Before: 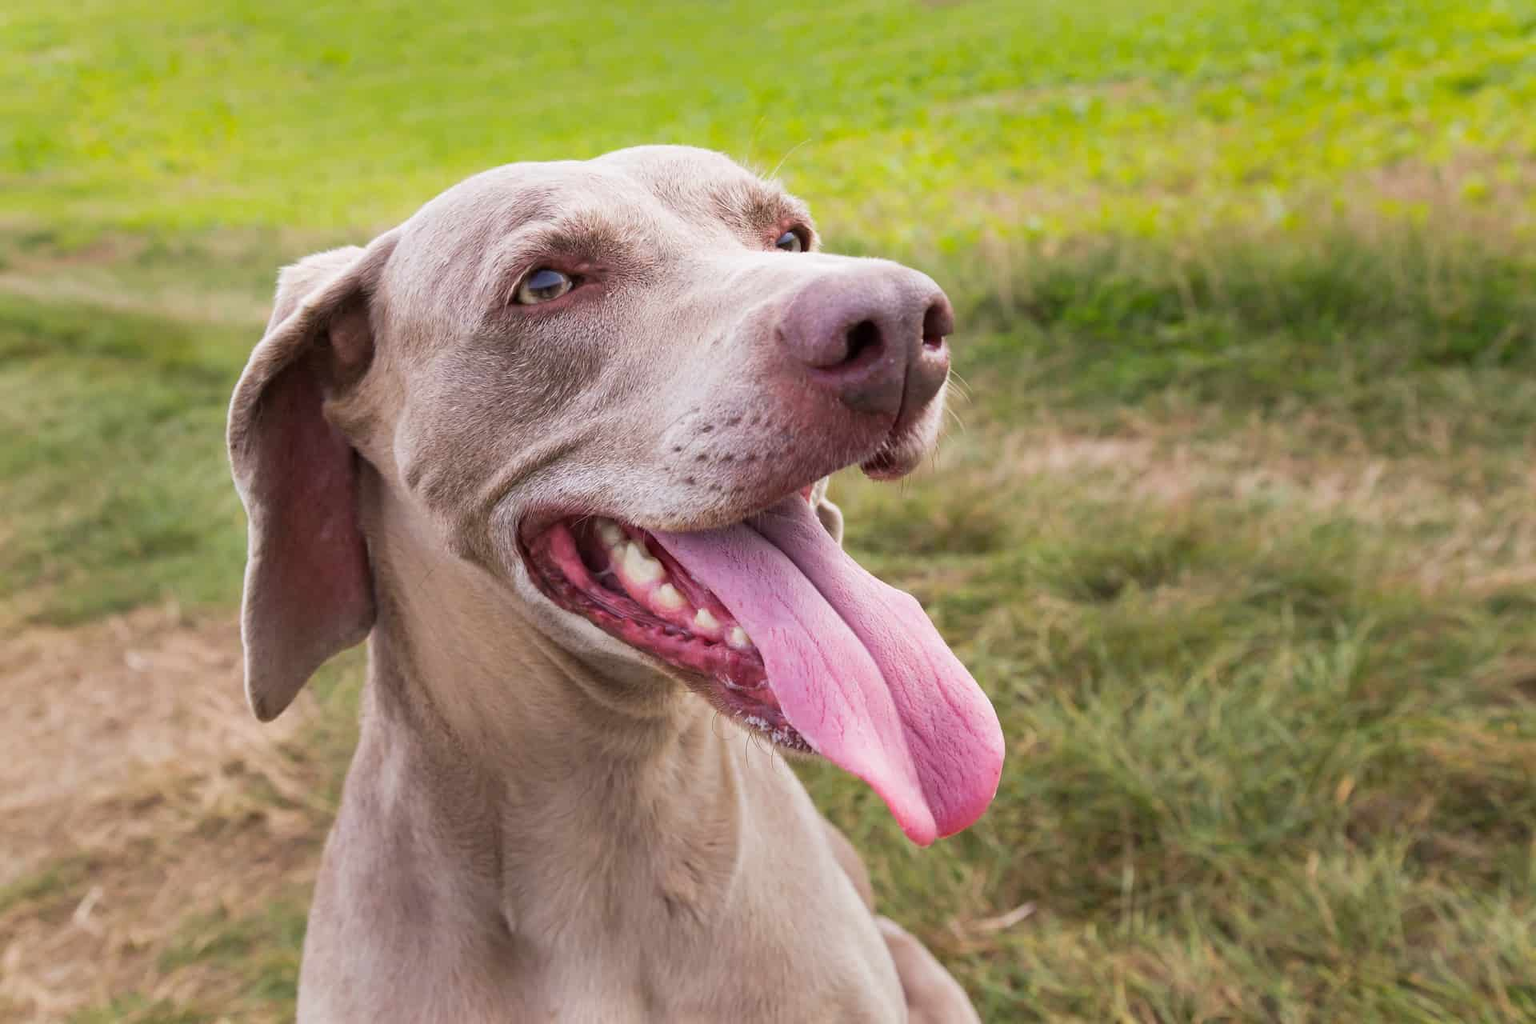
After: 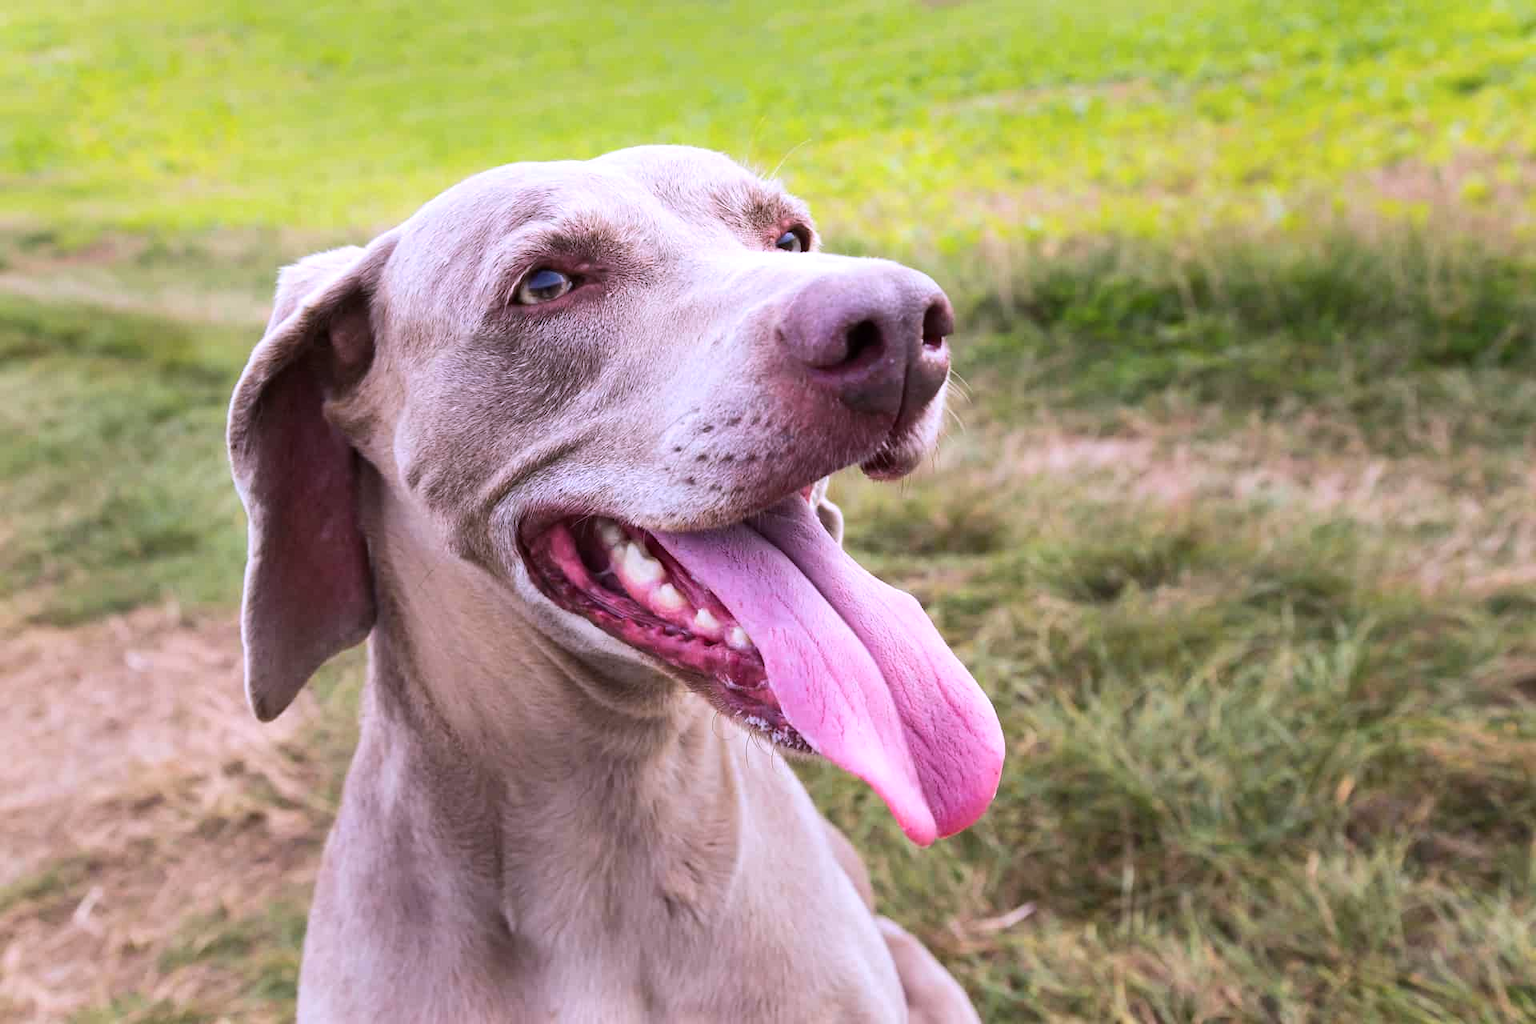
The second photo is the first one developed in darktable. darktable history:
contrast brightness saturation: contrast 0.1, brightness 0.02, saturation 0.02
tone equalizer: -8 EV -0.417 EV, -7 EV -0.389 EV, -6 EV -0.333 EV, -5 EV -0.222 EV, -3 EV 0.222 EV, -2 EV 0.333 EV, -1 EV 0.389 EV, +0 EV 0.417 EV, edges refinement/feathering 500, mask exposure compensation -1.57 EV, preserve details no
color calibration: output R [0.999, 0.026, -0.11, 0], output G [-0.019, 1.037, -0.099, 0], output B [0.022, -0.023, 0.902, 0], illuminant custom, x 0.367, y 0.392, temperature 4437.75 K, clip negative RGB from gamut false
